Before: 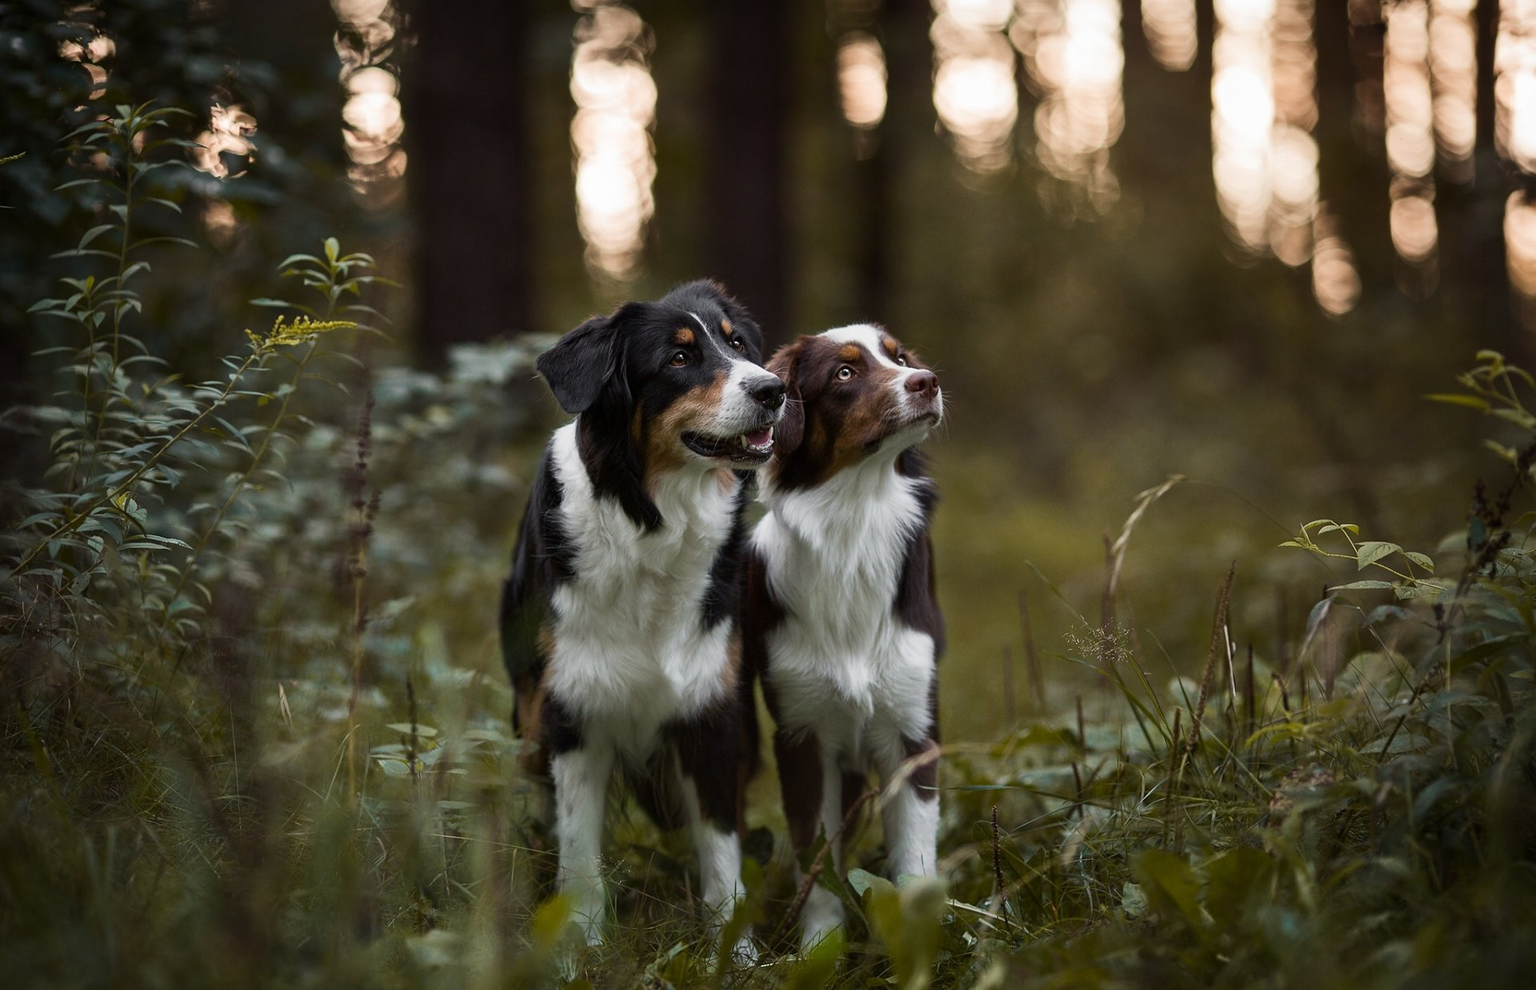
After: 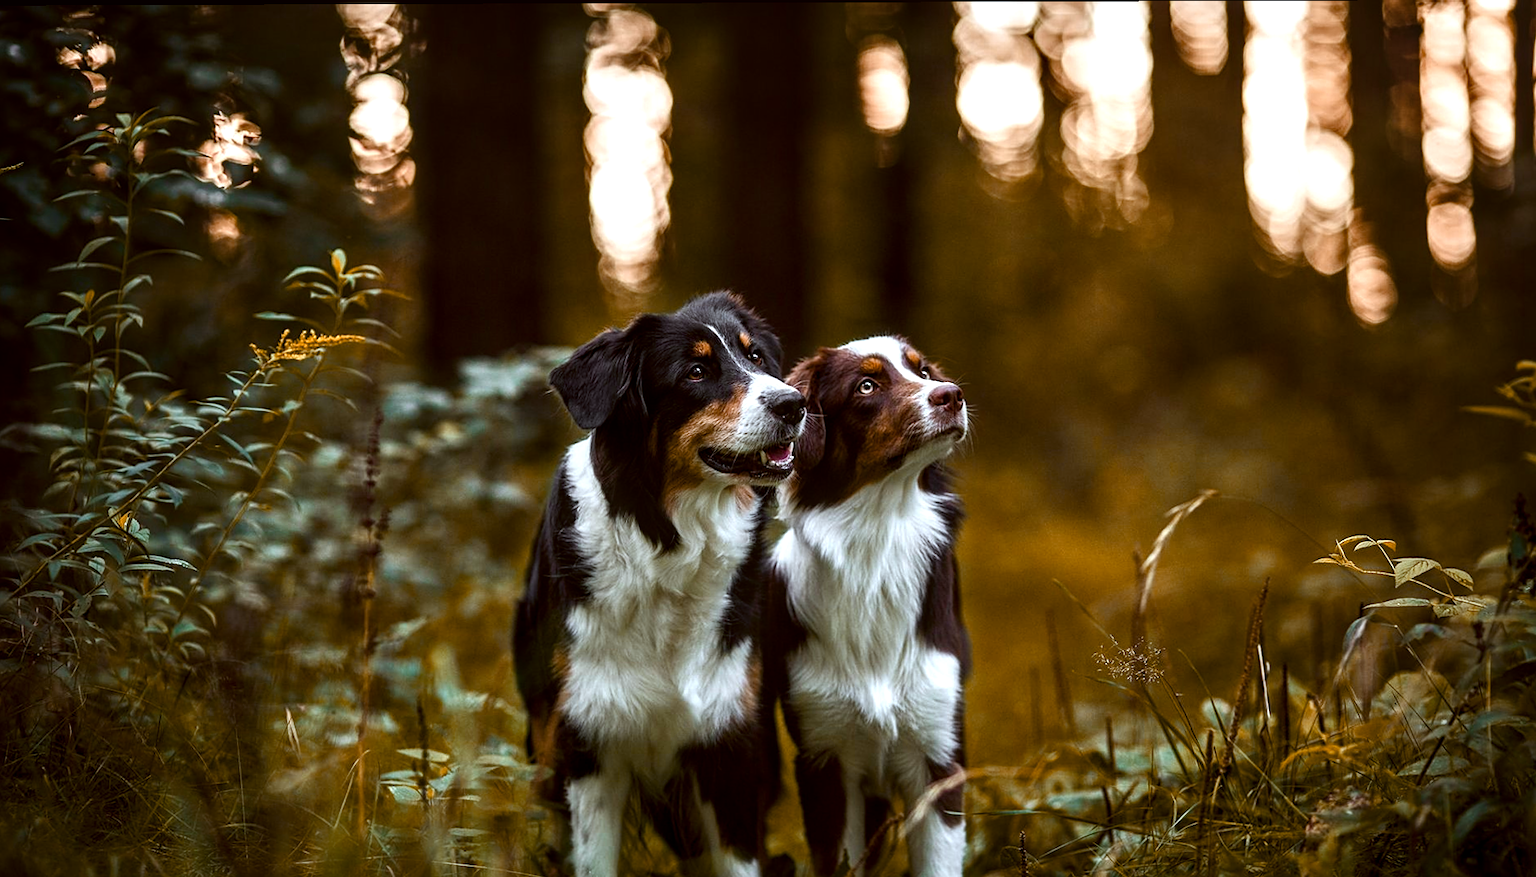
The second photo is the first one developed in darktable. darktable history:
crop and rotate: angle 0.216°, left 0.239%, right 2.715%, bottom 14.313%
color zones: curves: ch2 [(0, 0.5) (0.143, 0.5) (0.286, 0.416) (0.429, 0.5) (0.571, 0.5) (0.714, 0.5) (0.857, 0.5) (1, 0.5)]
local contrast: detail 130%
sharpen: amount 0.203
color correction: highlights a* -3.02, highlights b* -6.4, shadows a* 3.14, shadows b* 5.78
color balance rgb: perceptual saturation grading › global saturation 20%, perceptual saturation grading › highlights -25.19%, perceptual saturation grading › shadows 49.95%, global vibrance 35.026%, contrast 10.502%
tone equalizer: -8 EV -0.43 EV, -7 EV -0.396 EV, -6 EV -0.305 EV, -5 EV -0.219 EV, -3 EV 0.217 EV, -2 EV 0.362 EV, -1 EV 0.402 EV, +0 EV 0.401 EV, edges refinement/feathering 500, mask exposure compensation -1.57 EV, preserve details no
